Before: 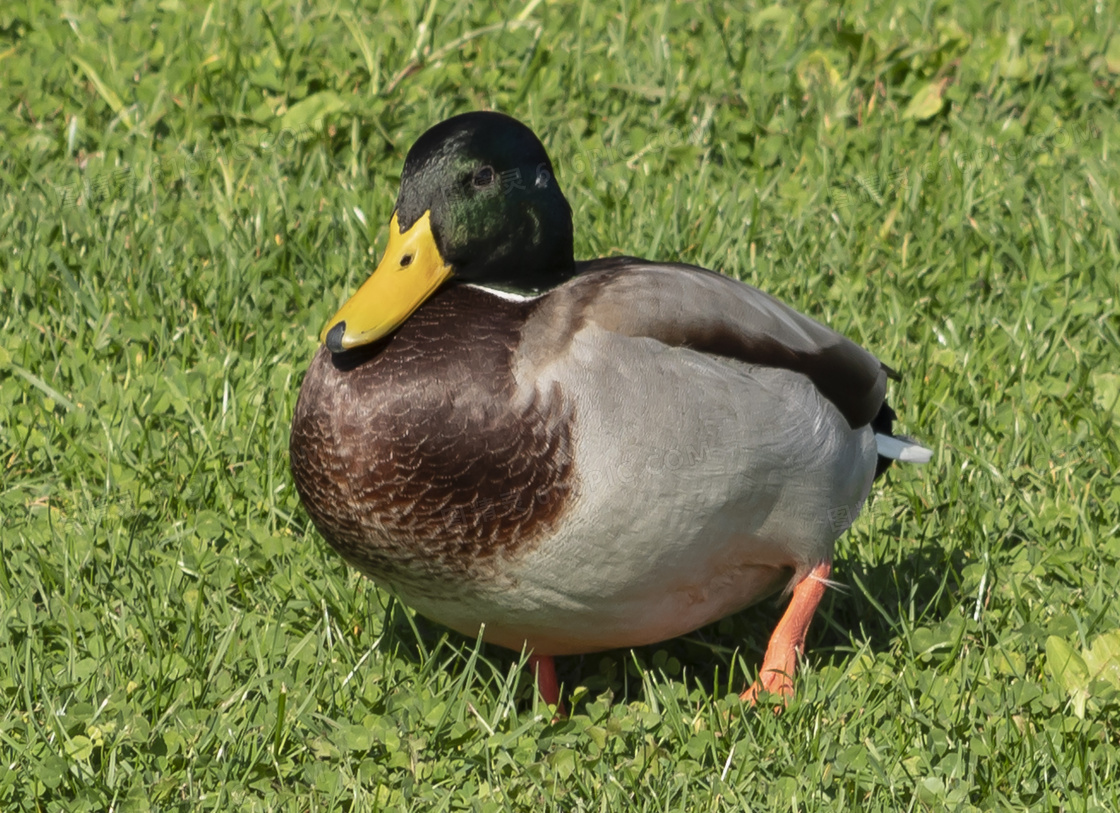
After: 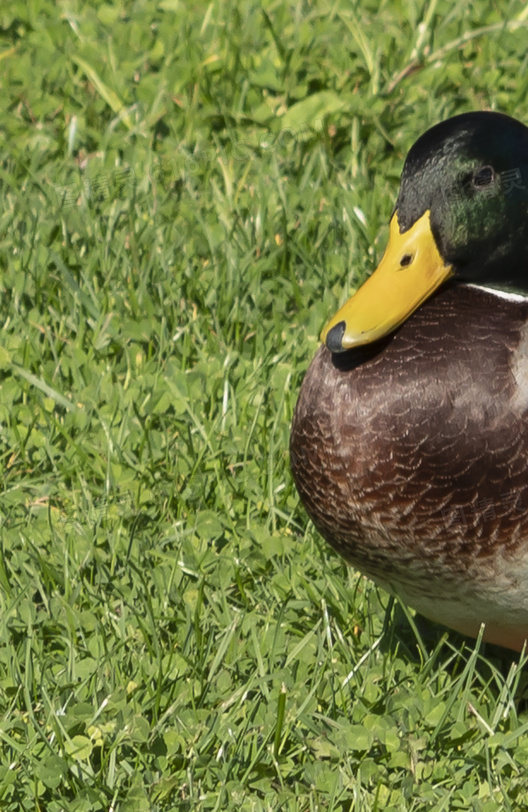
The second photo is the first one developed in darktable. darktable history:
crop and rotate: left 0.035%, top 0%, right 52.799%
